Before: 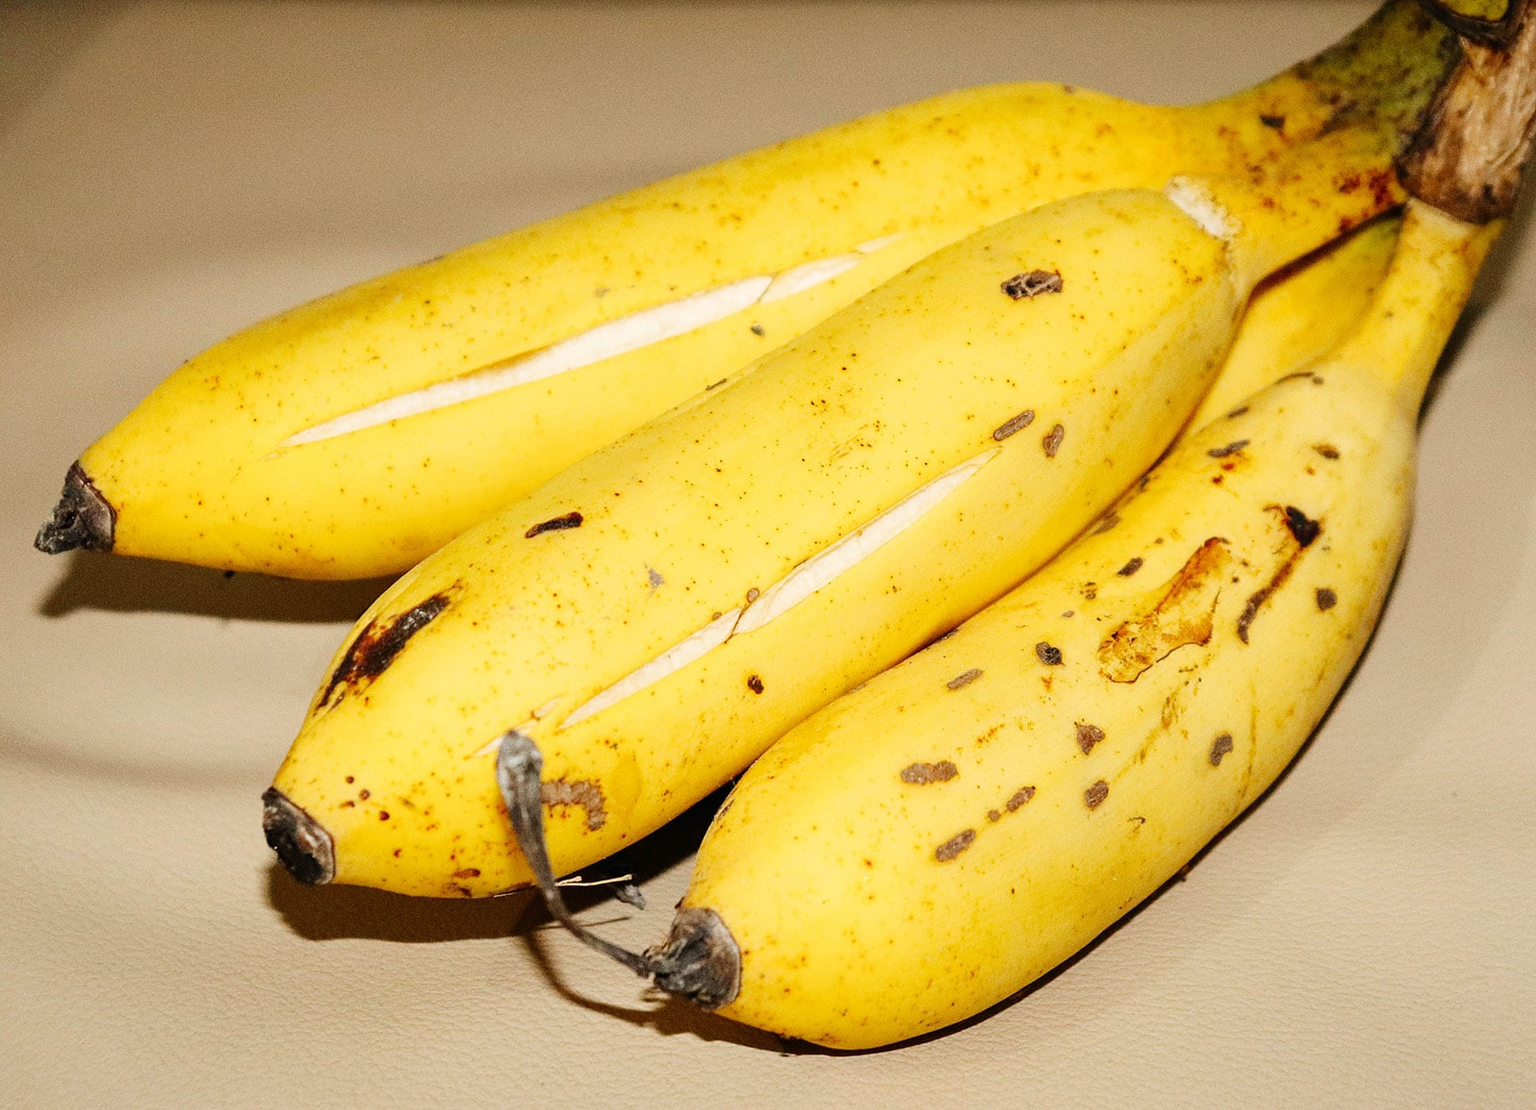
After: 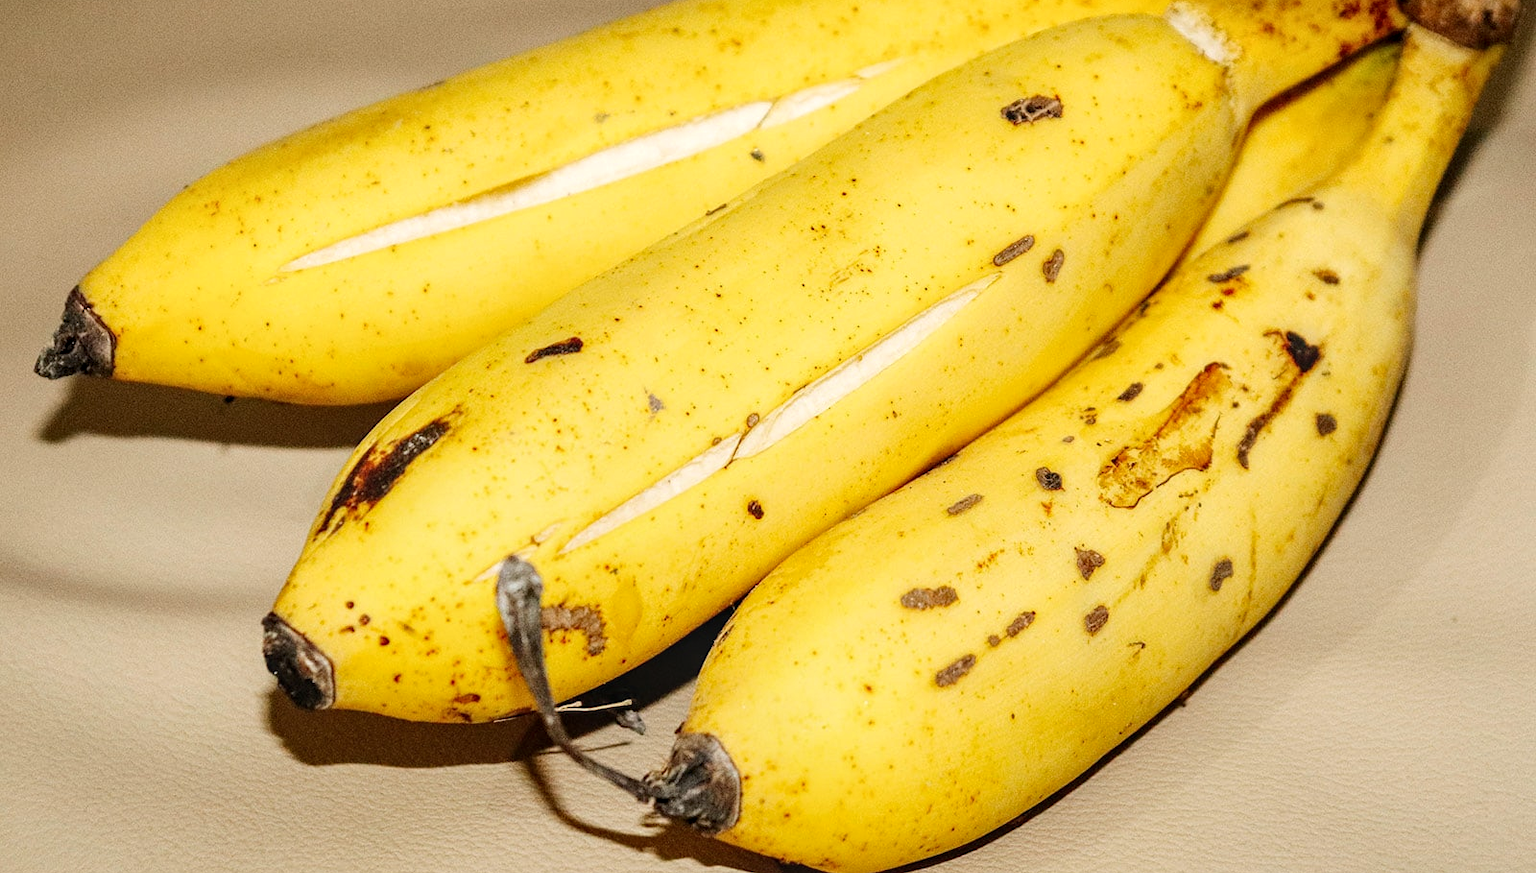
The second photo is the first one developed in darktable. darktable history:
crop and rotate: top 15.774%, bottom 5.506%
local contrast: on, module defaults
